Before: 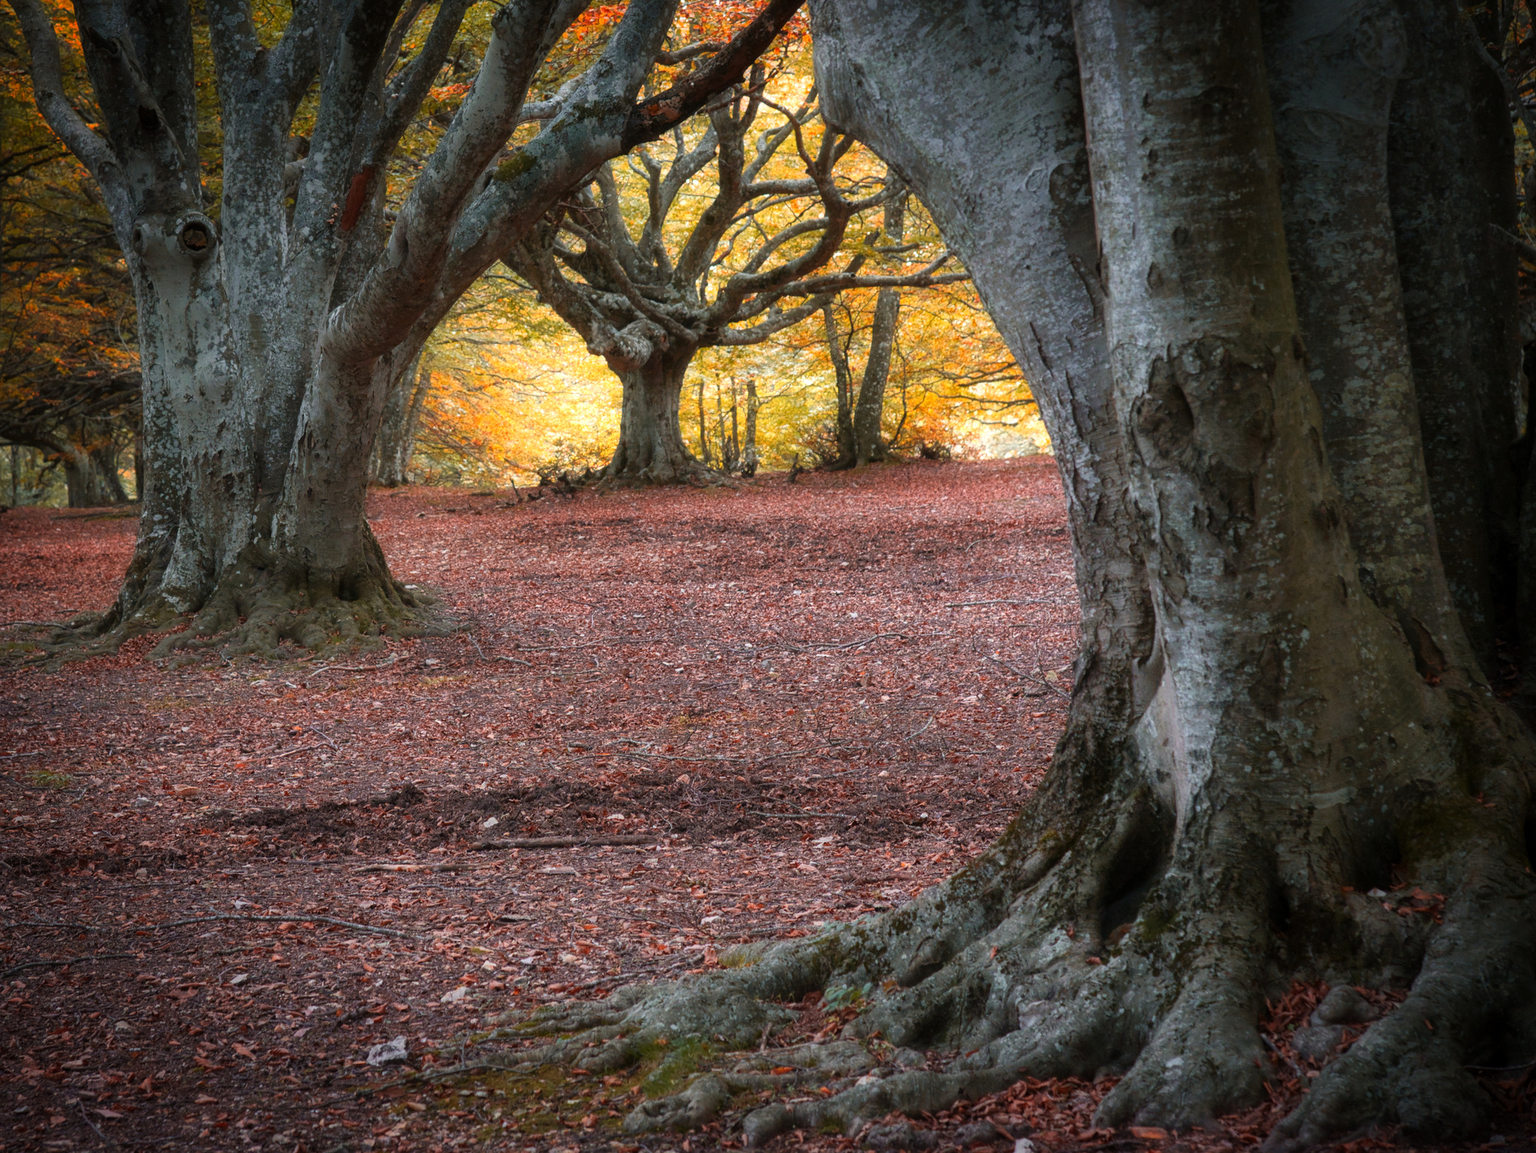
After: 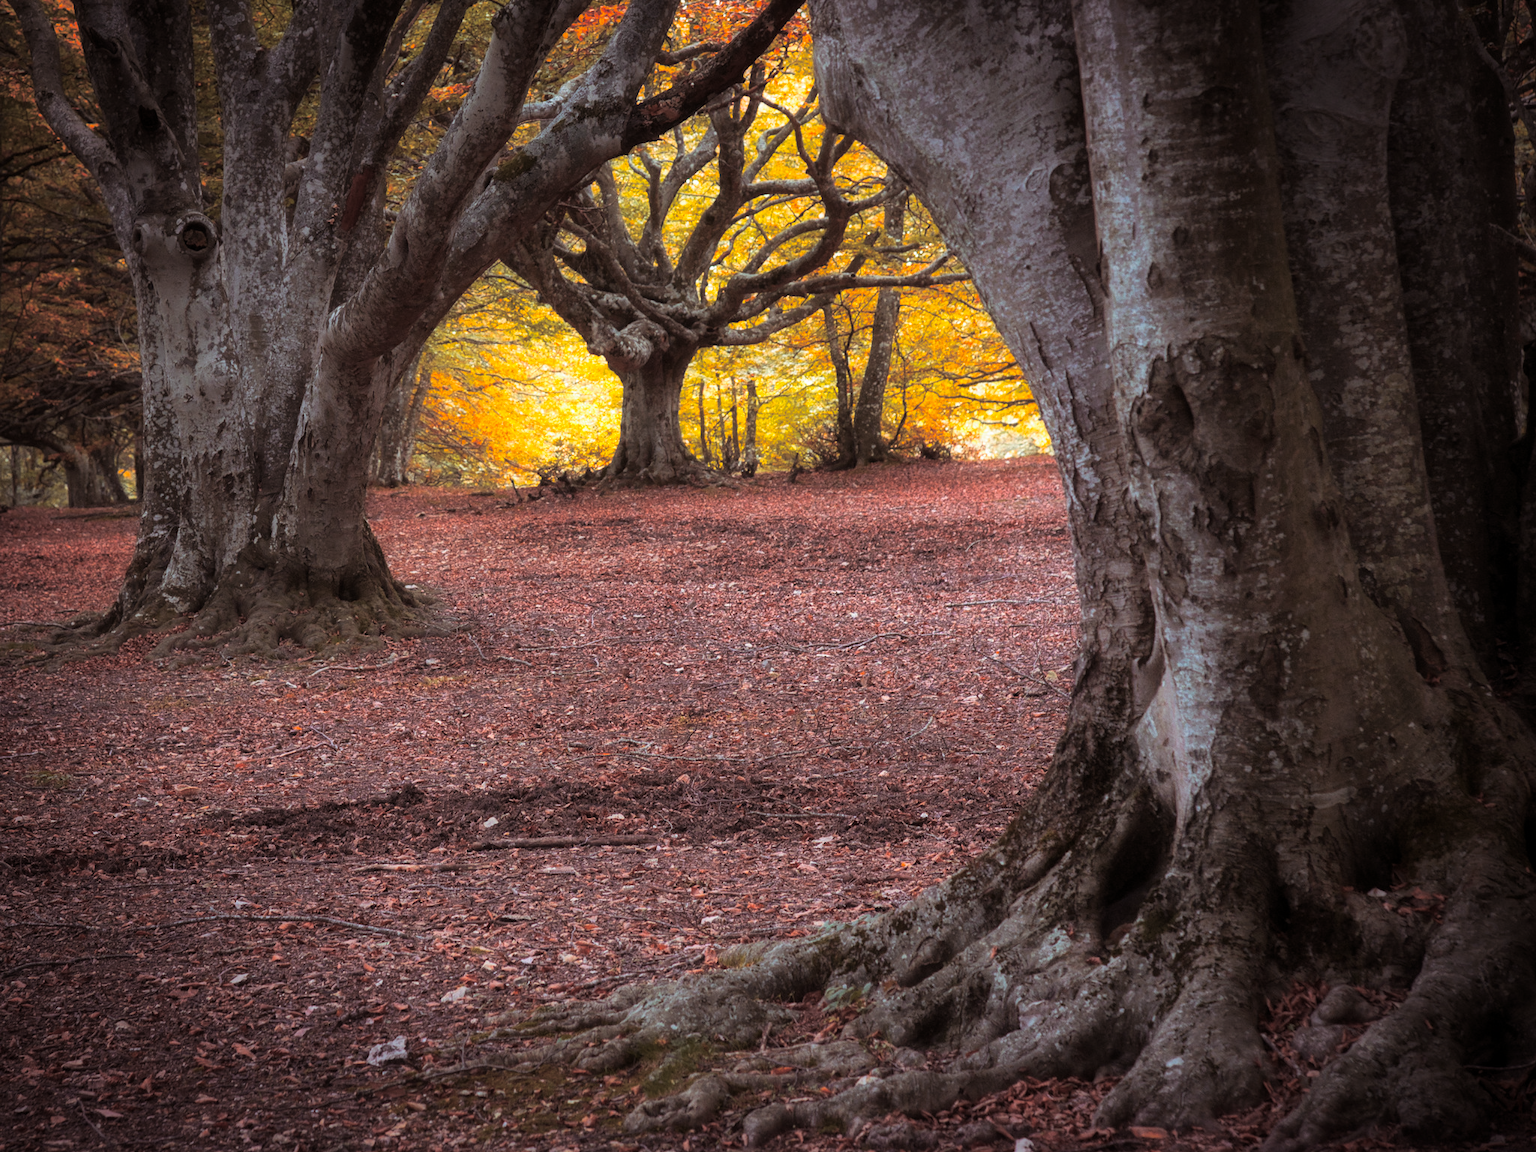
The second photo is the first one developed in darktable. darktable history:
split-toning: shadows › saturation 0.24, highlights › hue 54°, highlights › saturation 0.24
color balance rgb: perceptual saturation grading › global saturation 25%, global vibrance 20%
